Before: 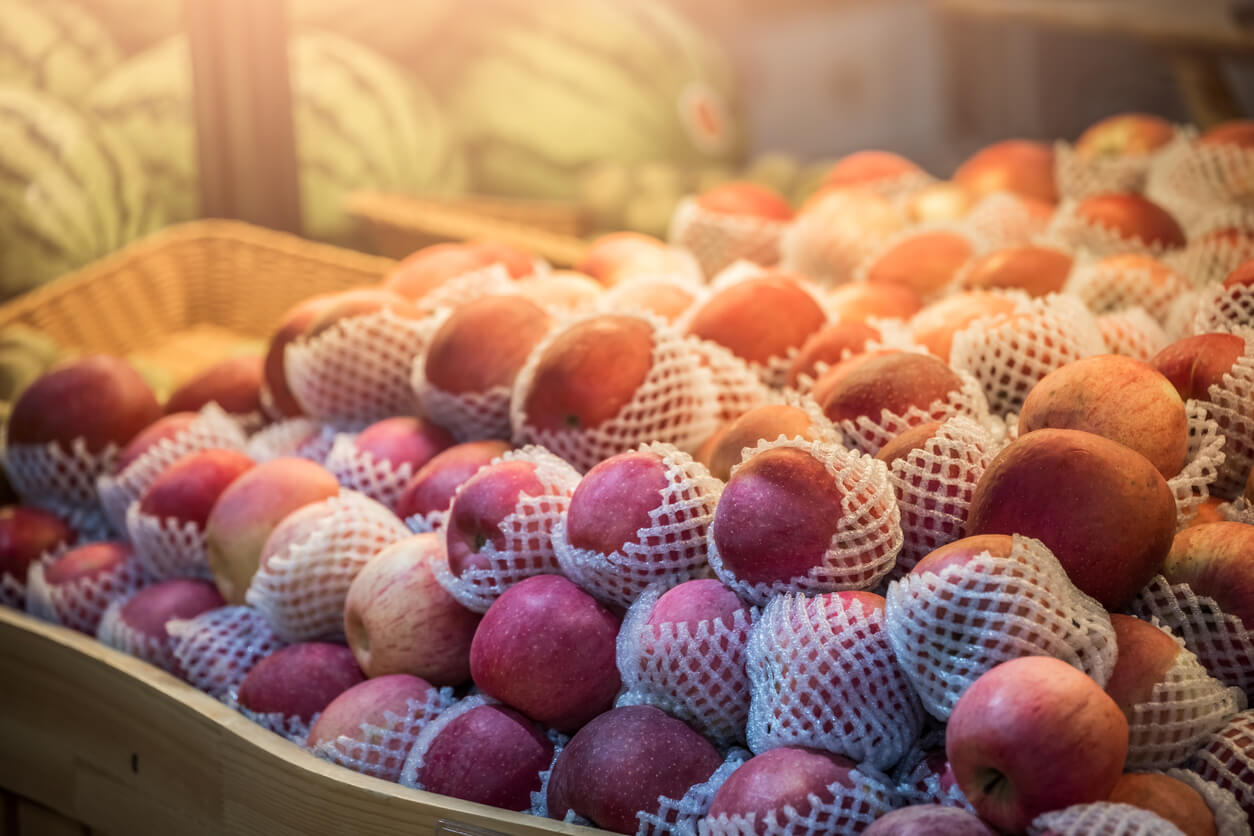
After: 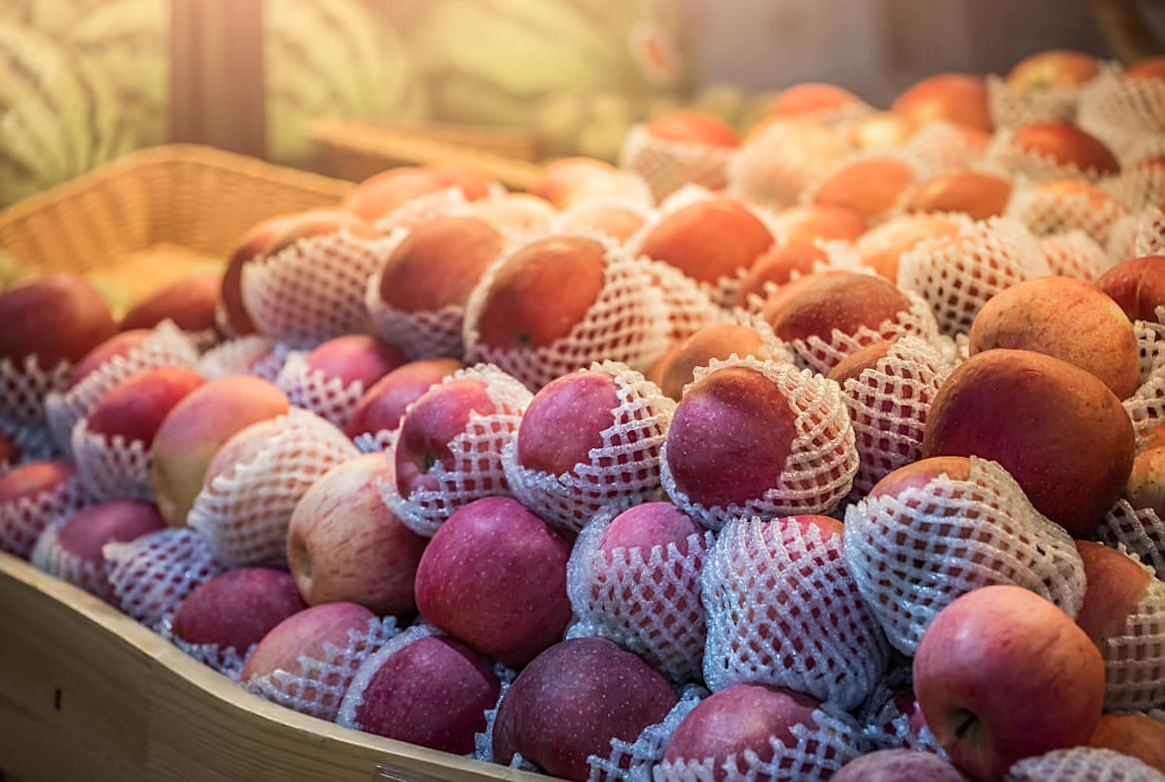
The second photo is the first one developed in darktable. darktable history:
rotate and perspective: rotation 0.215°, lens shift (vertical) -0.139, crop left 0.069, crop right 0.939, crop top 0.002, crop bottom 0.996
sharpen: on, module defaults
crop and rotate: top 6.25%
